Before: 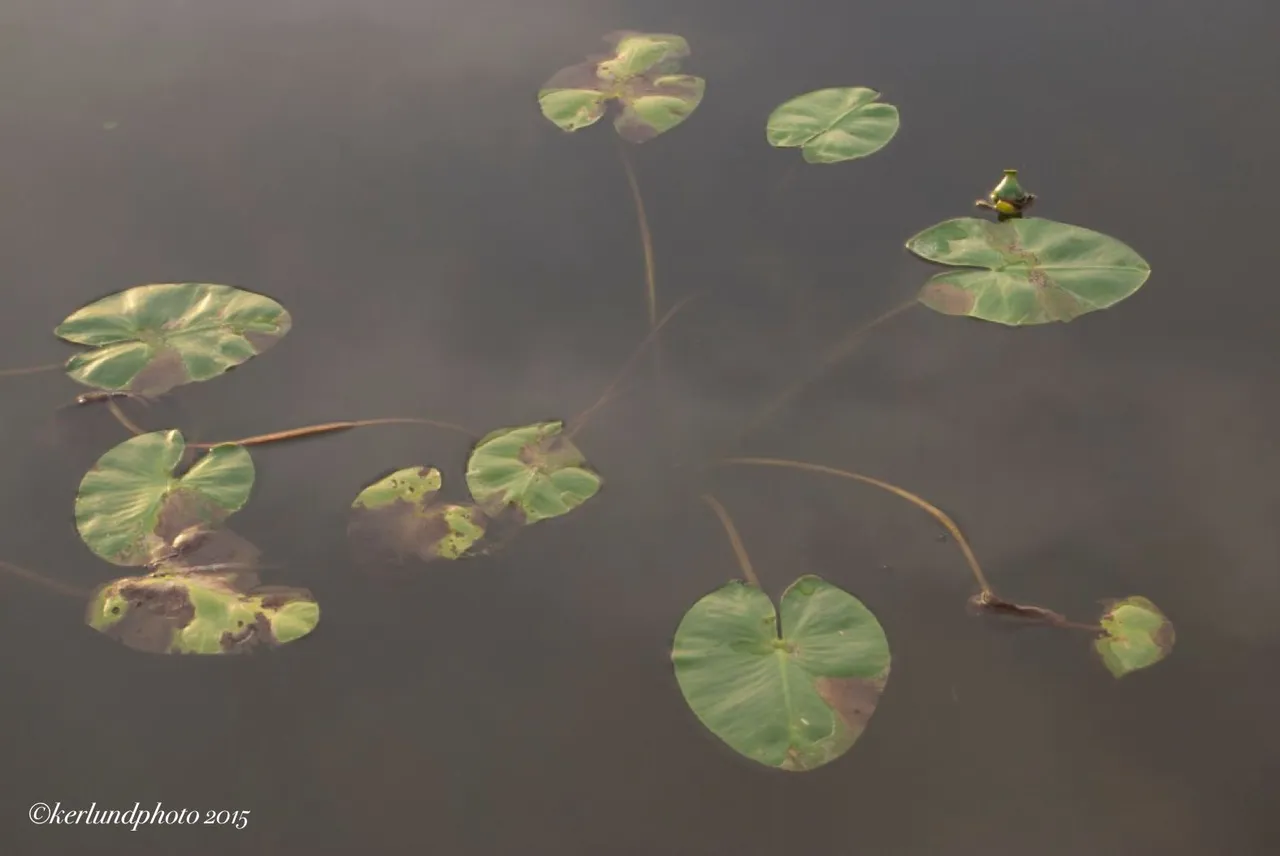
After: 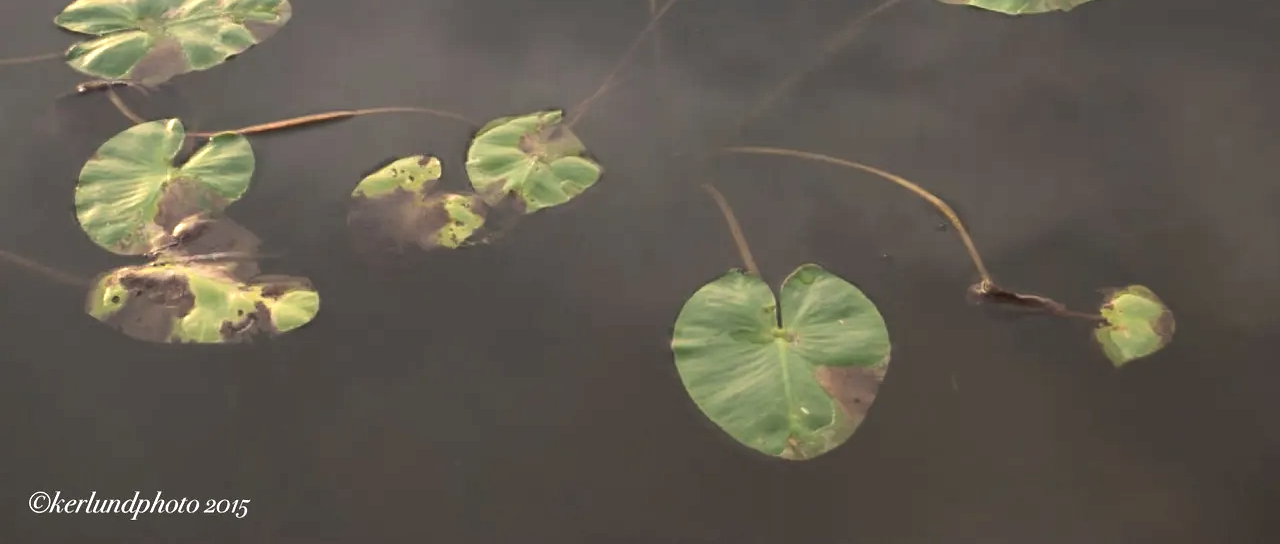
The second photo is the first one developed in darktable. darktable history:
crop and rotate: top 36.435%
tone equalizer: -8 EV -0.75 EV, -7 EV -0.7 EV, -6 EV -0.6 EV, -5 EV -0.4 EV, -3 EV 0.4 EV, -2 EV 0.6 EV, -1 EV 0.7 EV, +0 EV 0.75 EV, edges refinement/feathering 500, mask exposure compensation -1.57 EV, preserve details no
